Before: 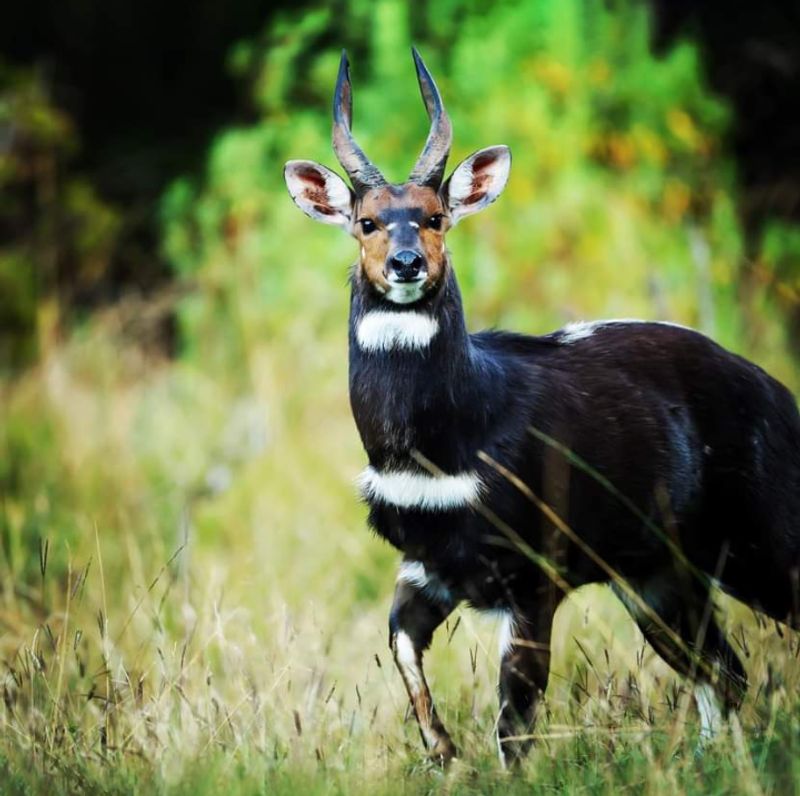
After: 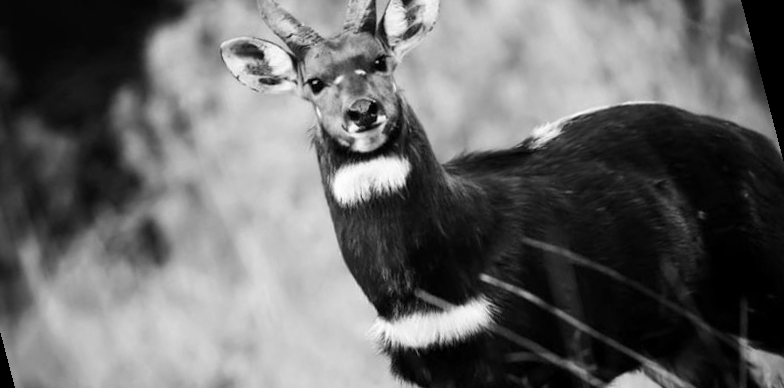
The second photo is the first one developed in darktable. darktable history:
rotate and perspective: rotation -14.8°, crop left 0.1, crop right 0.903, crop top 0.25, crop bottom 0.748
crop: bottom 19.644%
color zones: curves: ch1 [(0, -0.394) (0.143, -0.394) (0.286, -0.394) (0.429, -0.392) (0.571, -0.391) (0.714, -0.391) (0.857, -0.391) (1, -0.394)]
